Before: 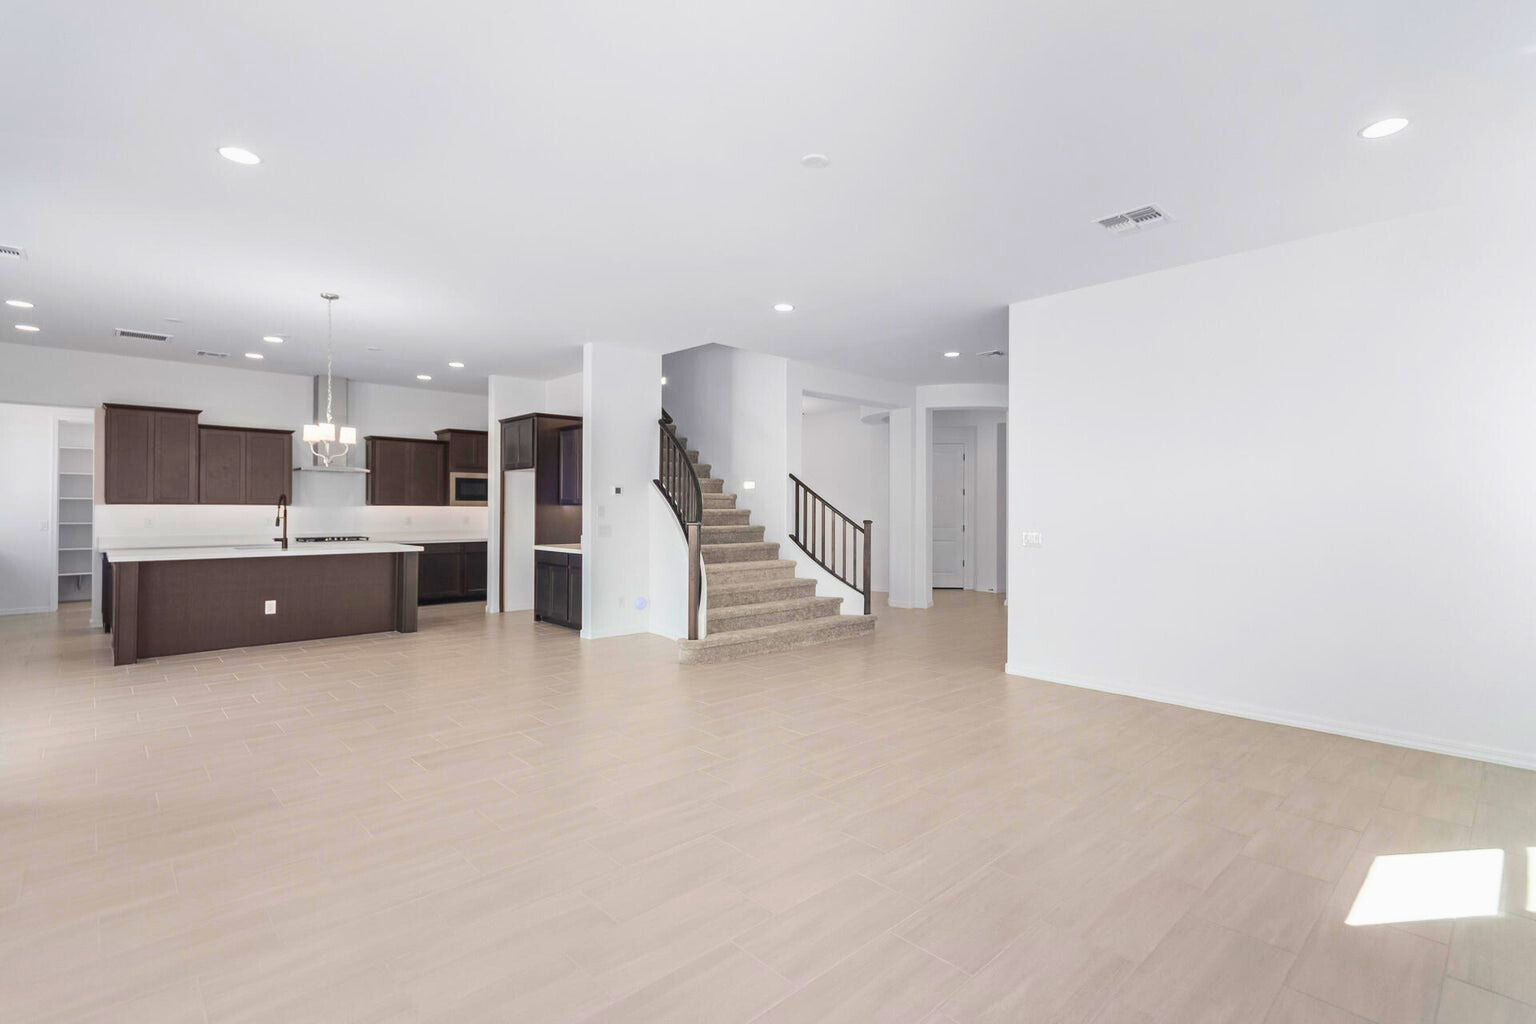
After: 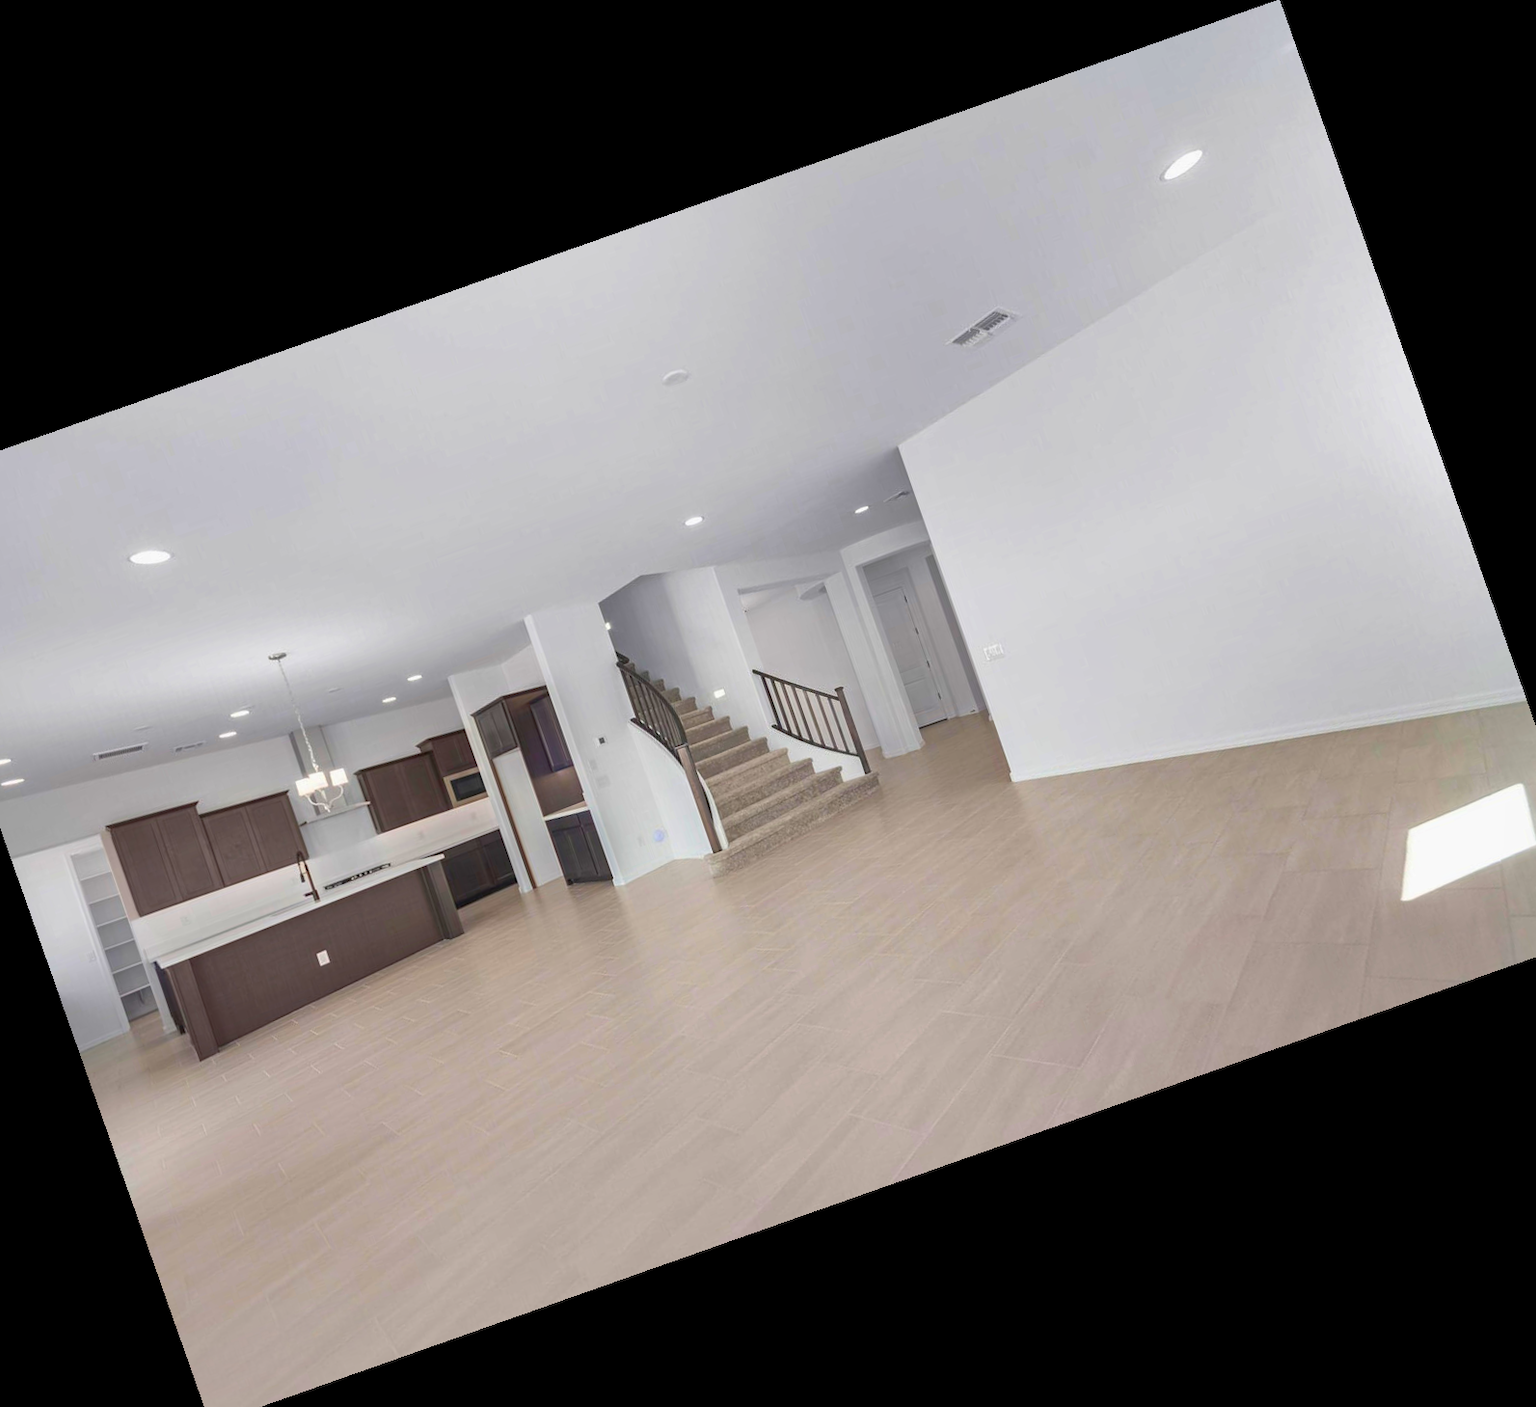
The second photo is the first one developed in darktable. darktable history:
shadows and highlights: on, module defaults
crop and rotate: angle 19.43°, left 6.812%, right 4.125%, bottom 1.087%
